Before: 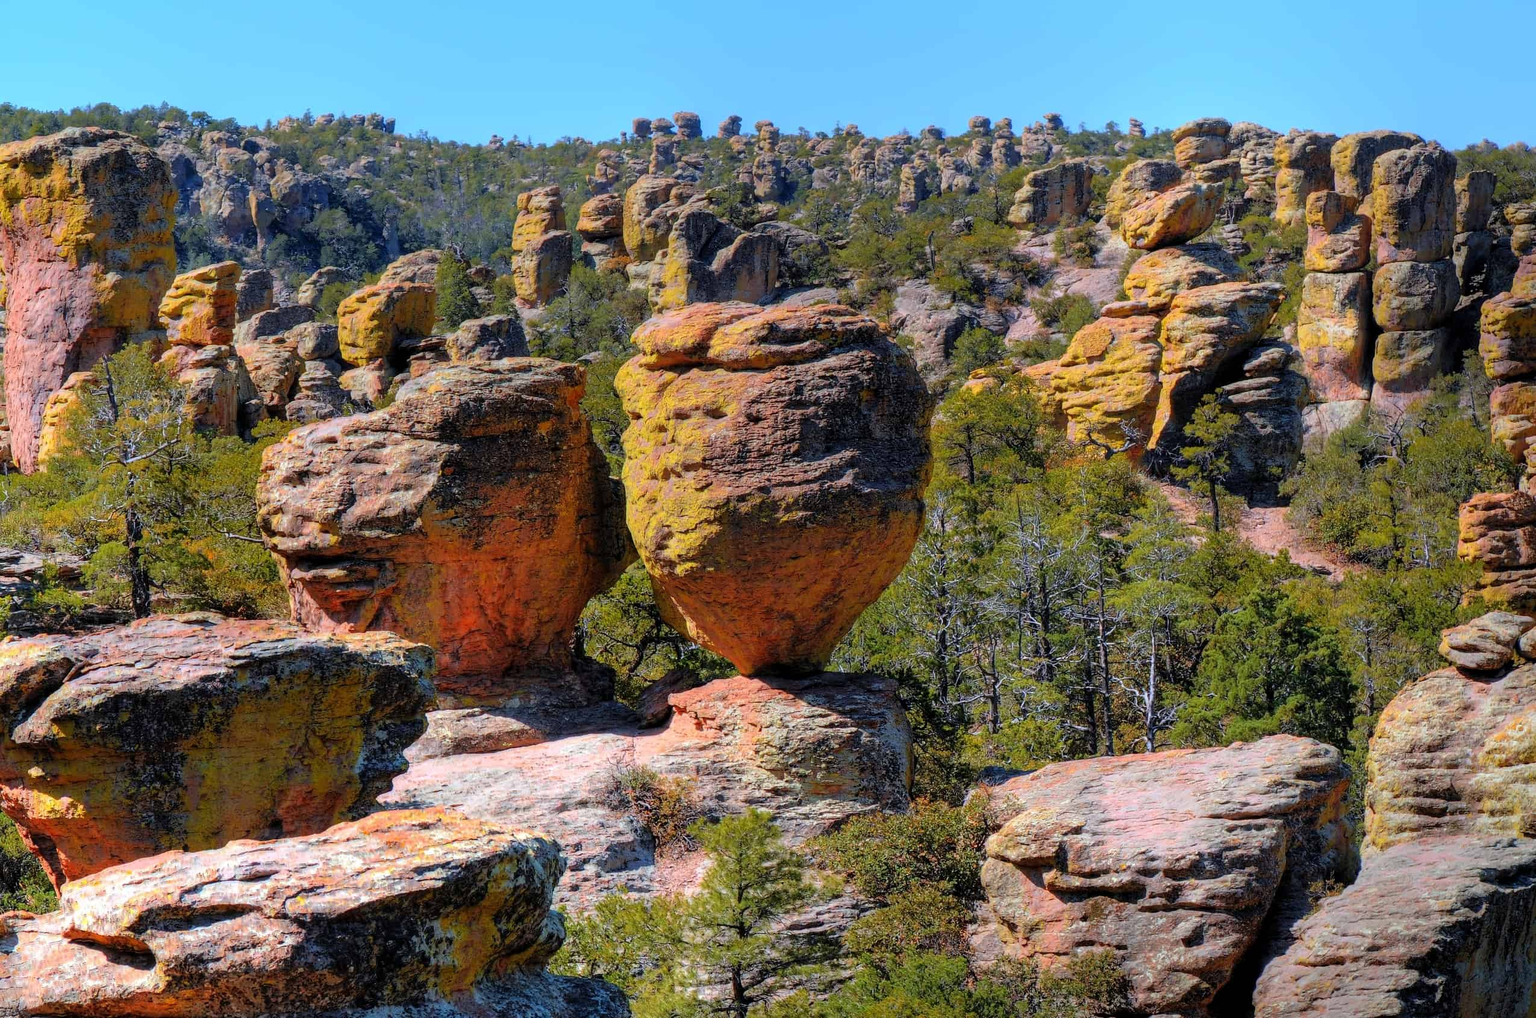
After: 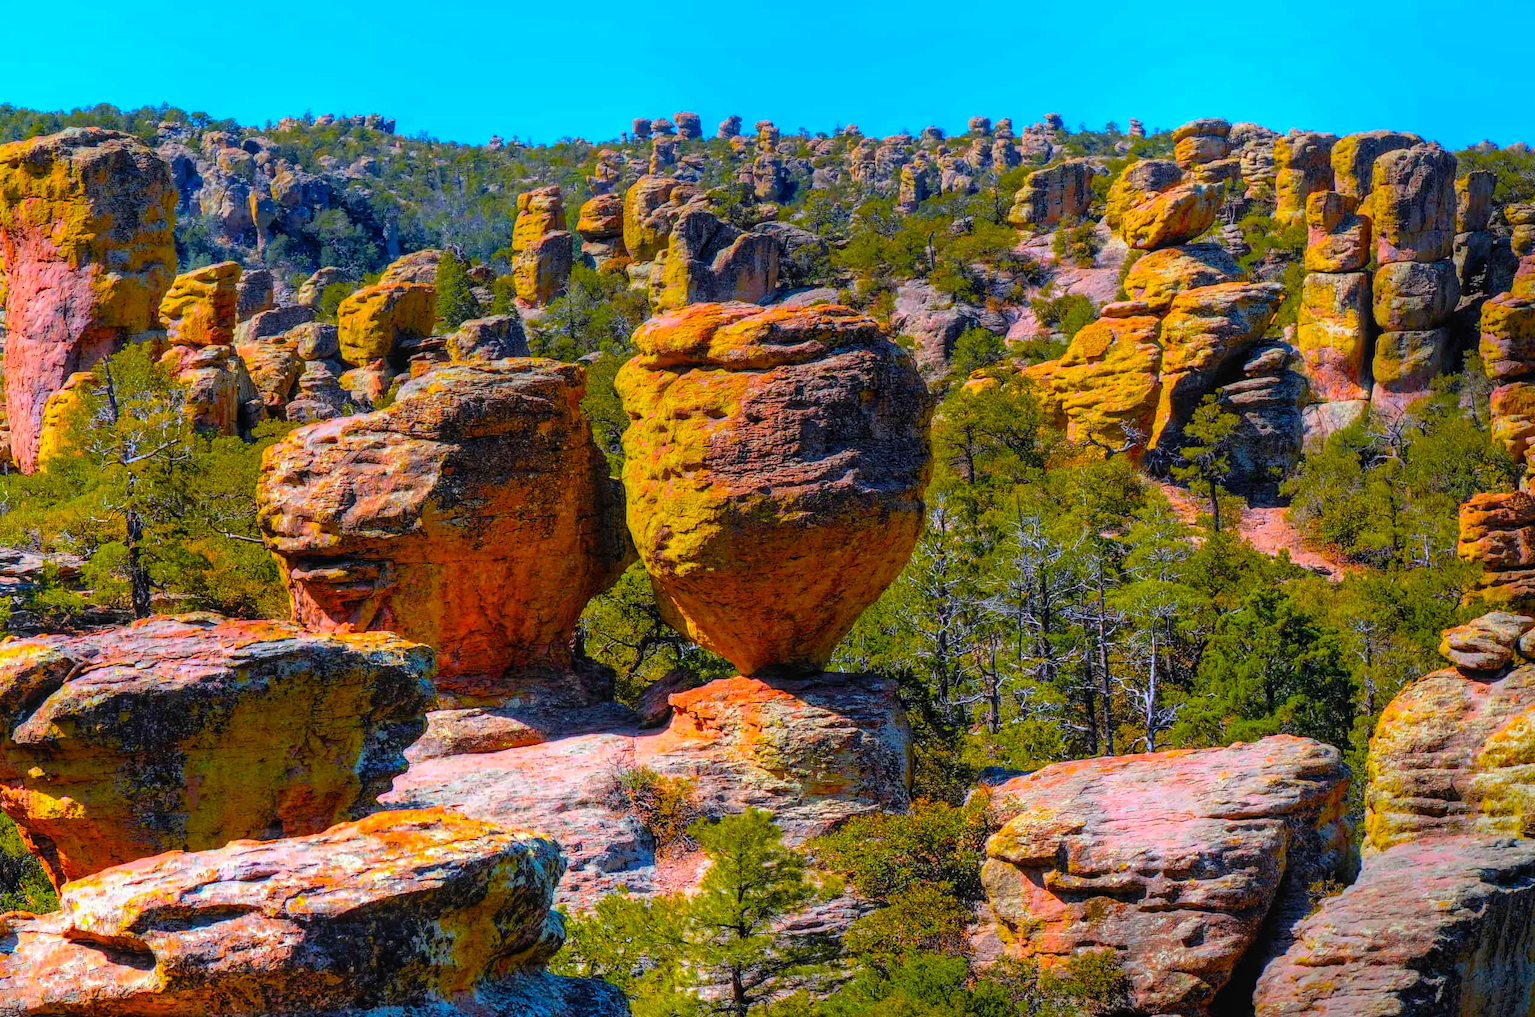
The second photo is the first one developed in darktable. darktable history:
color balance rgb: highlights gain › luminance 9.708%, perceptual saturation grading › global saturation 66.11%, perceptual saturation grading › highlights 49.597%, perceptual saturation grading › shadows 29.307%
local contrast: detail 110%
